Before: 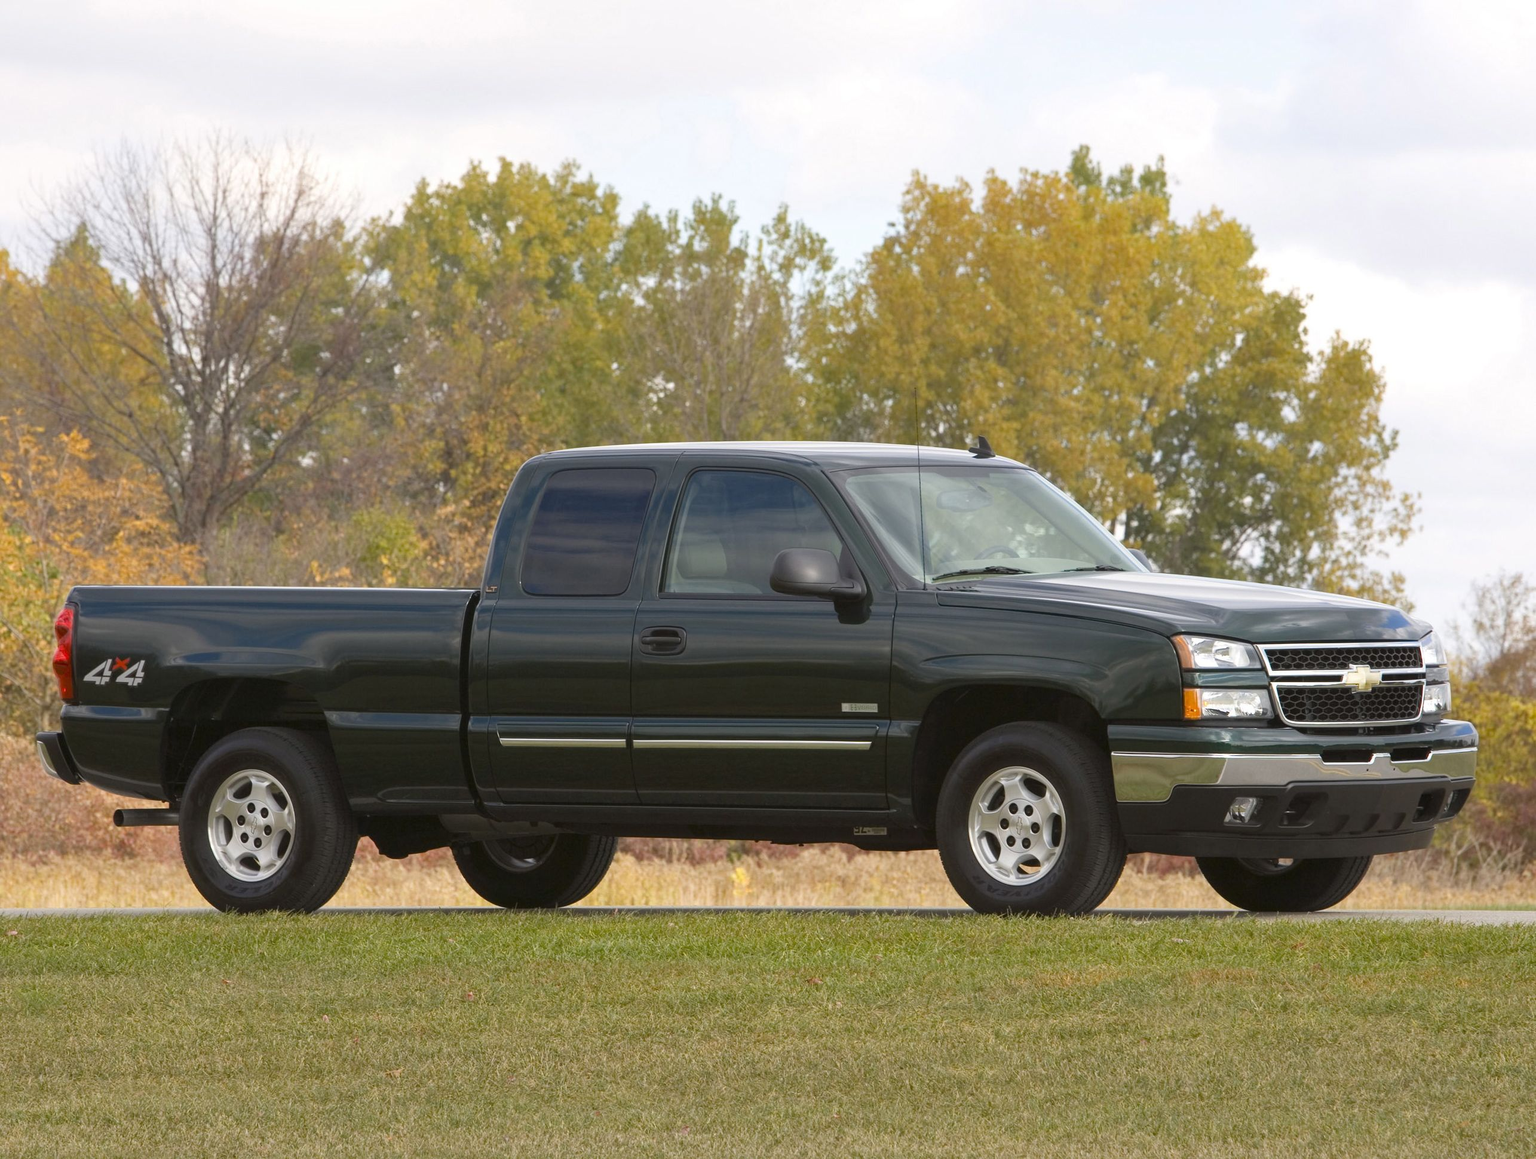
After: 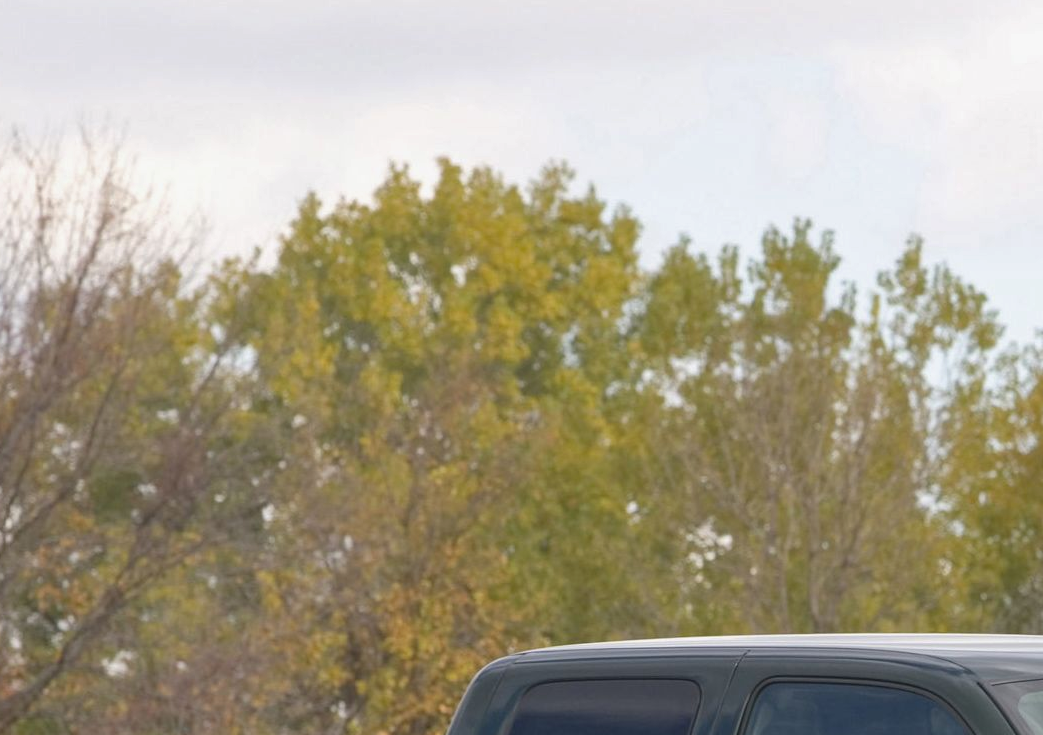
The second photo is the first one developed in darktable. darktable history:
shadows and highlights: shadows -20, white point adjustment -2, highlights -35
crop: left 15.452%, top 5.459%, right 43.956%, bottom 56.62%
